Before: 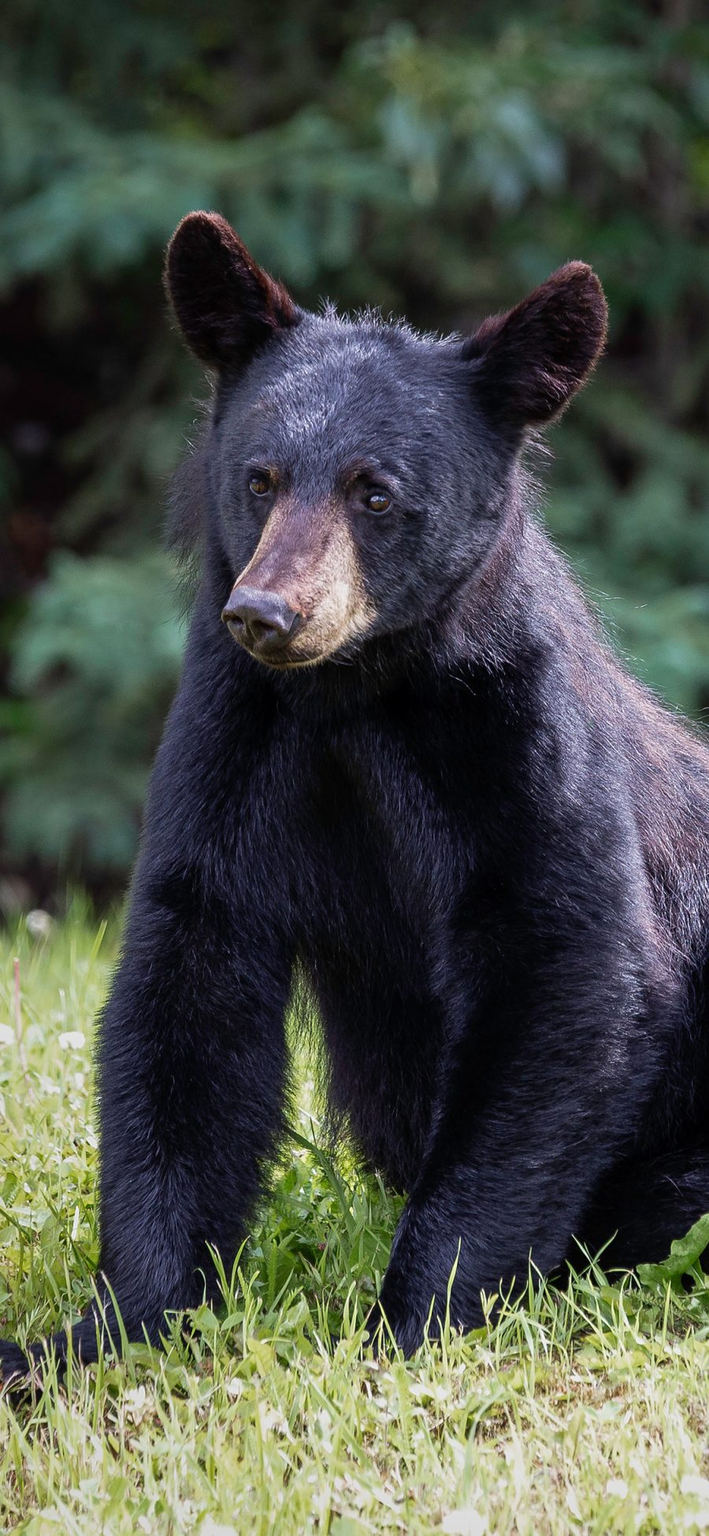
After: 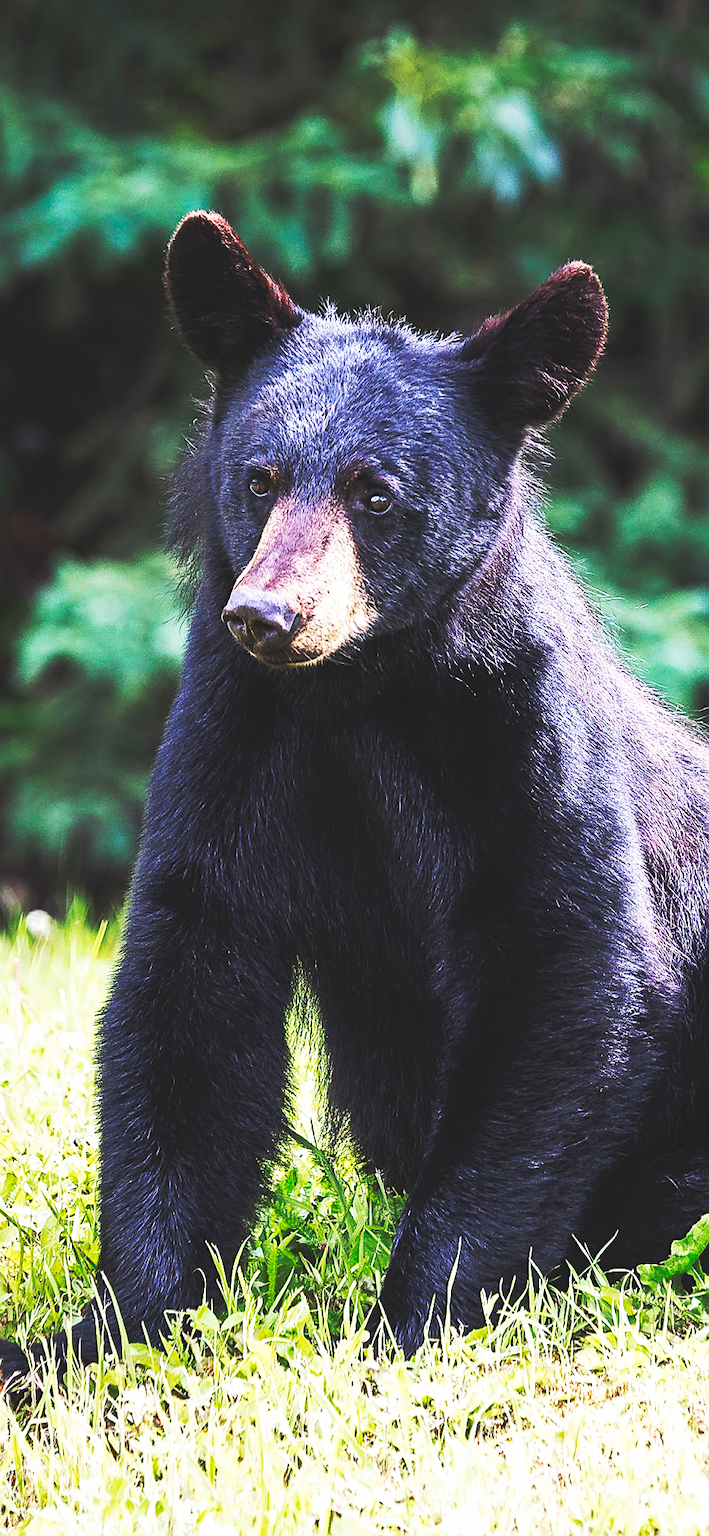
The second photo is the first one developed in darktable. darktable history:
base curve: curves: ch0 [(0, 0.015) (0.085, 0.116) (0.134, 0.298) (0.19, 0.545) (0.296, 0.764) (0.599, 0.982) (1, 1)], preserve colors none
sharpen: on, module defaults
